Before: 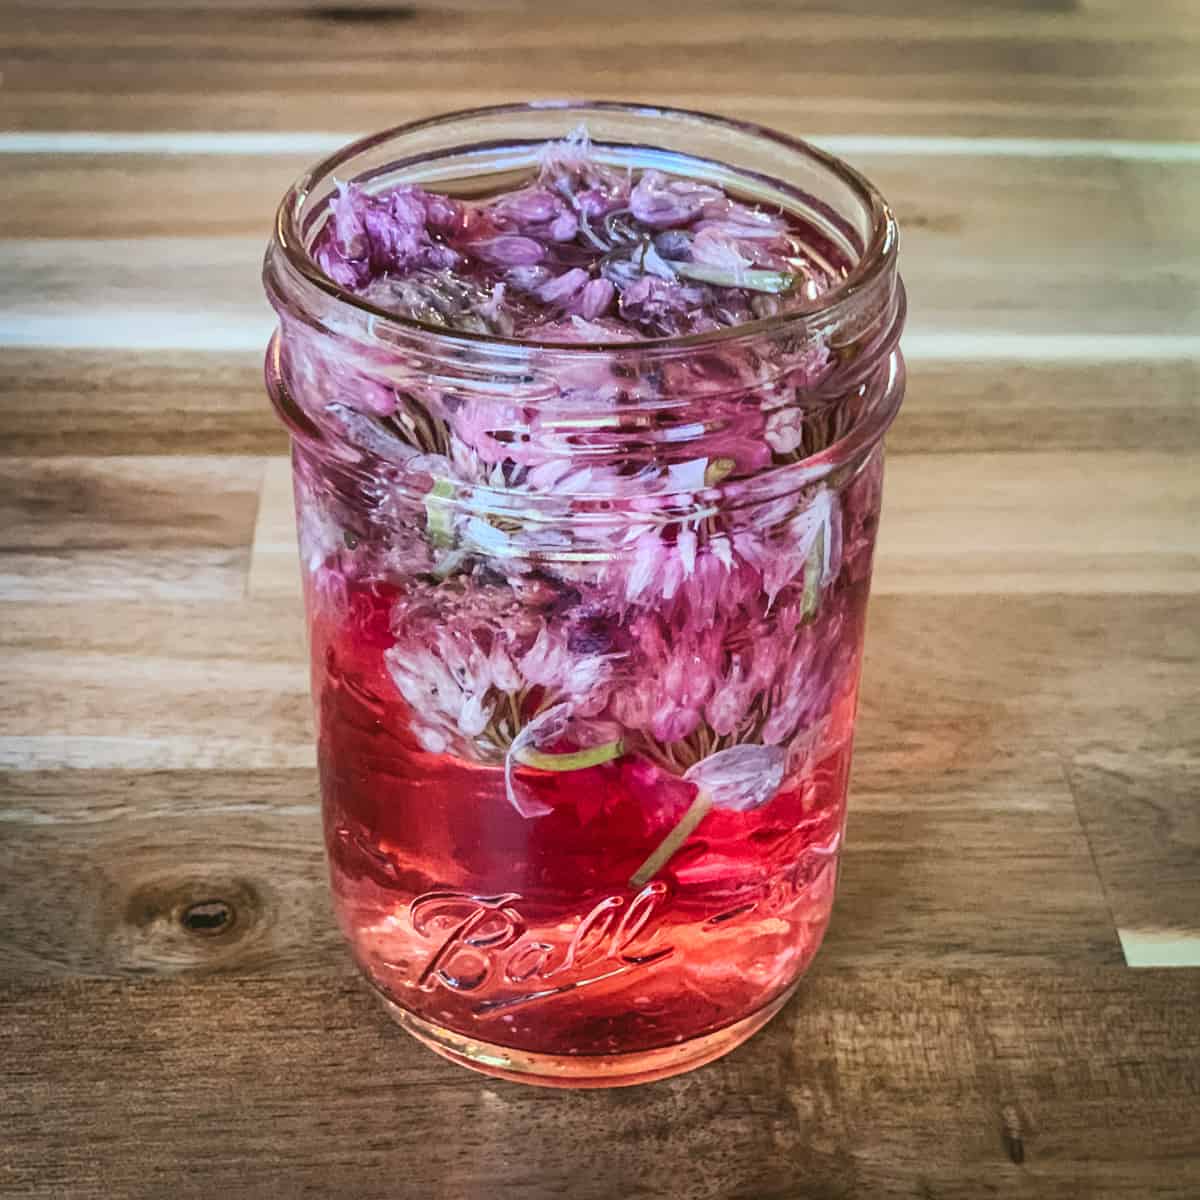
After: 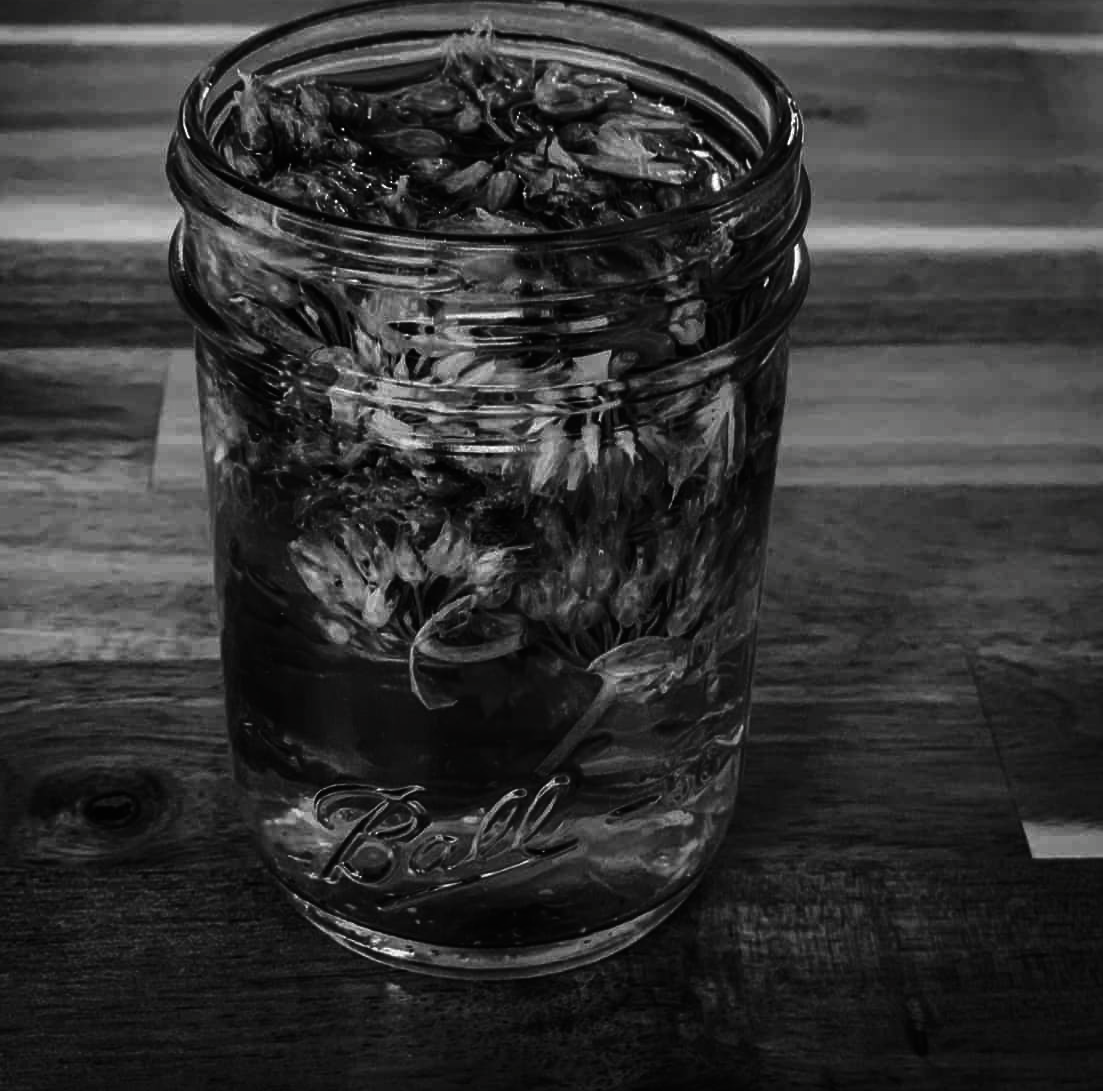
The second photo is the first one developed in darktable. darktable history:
contrast brightness saturation: contrast 0.02, brightness -0.984, saturation -0.997
crop and rotate: left 8.012%, top 9.072%
exposure: black level correction -0.015, compensate exposure bias true, compensate highlight preservation false
